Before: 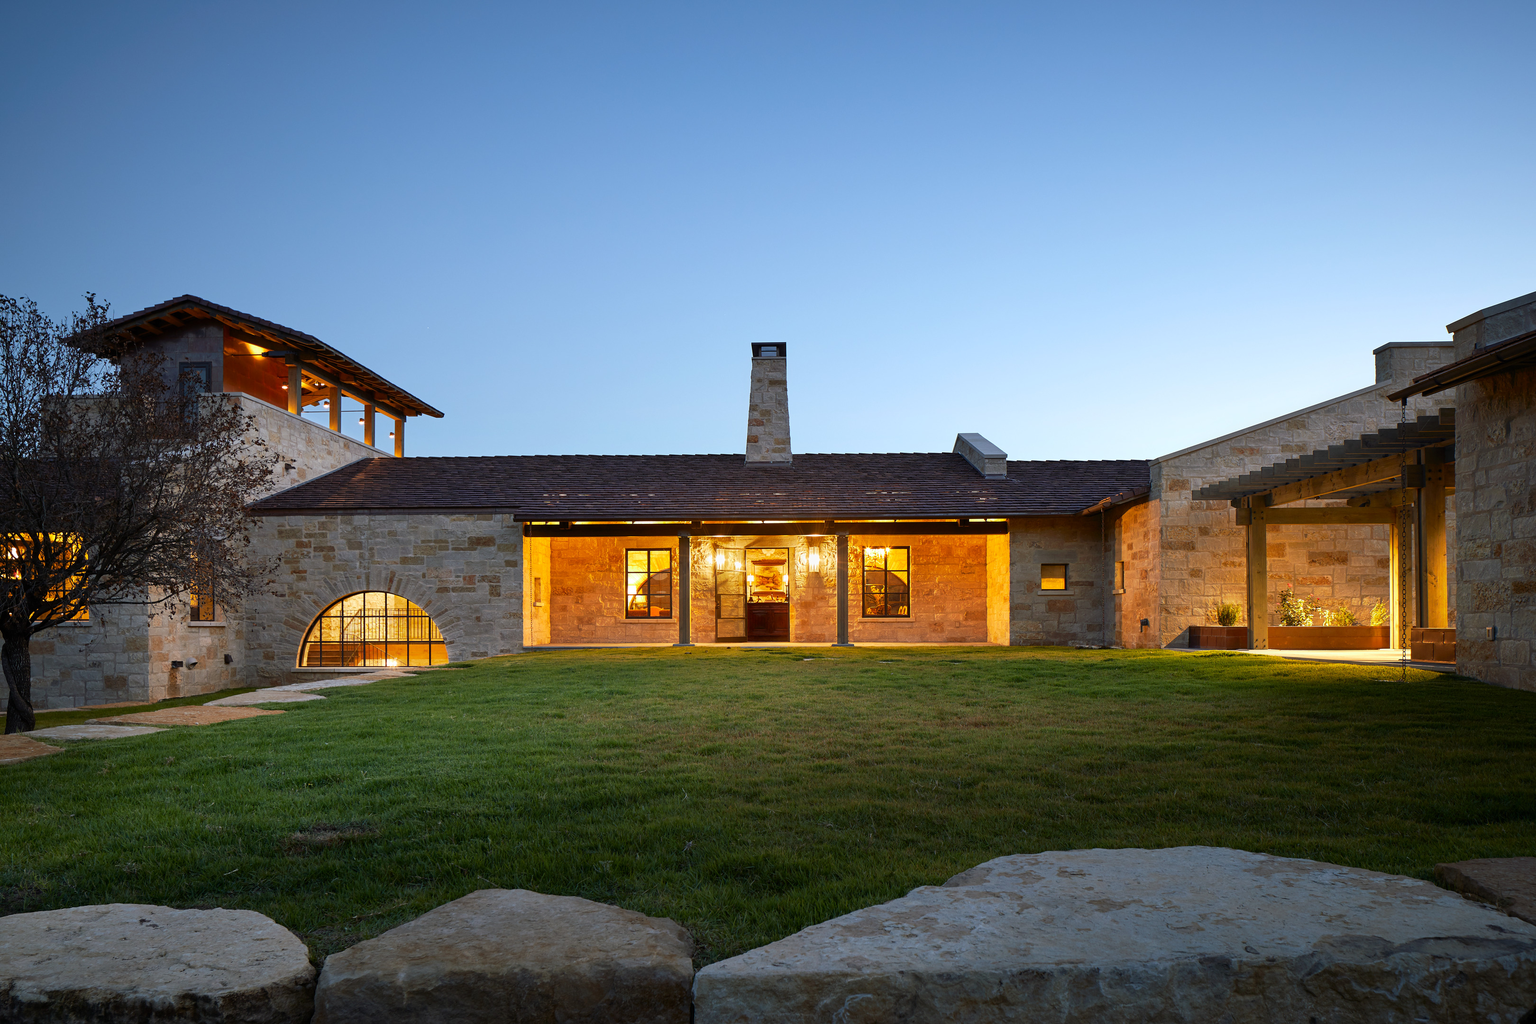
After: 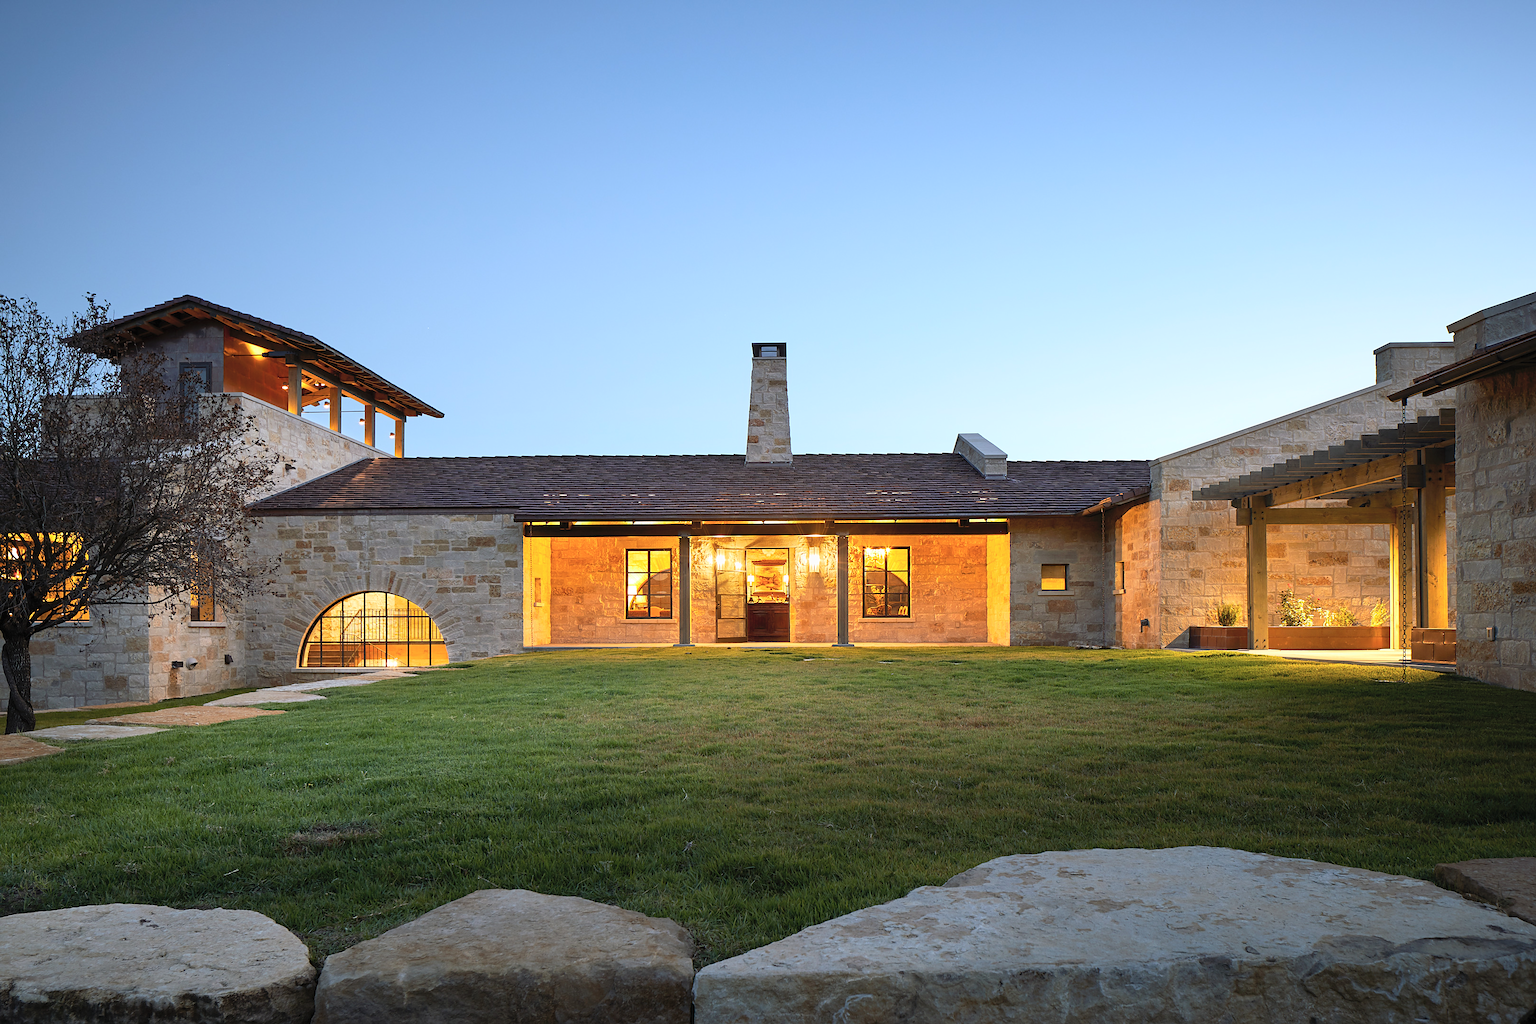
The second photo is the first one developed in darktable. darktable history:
sharpen: radius 1.823, amount 0.405, threshold 1.152
contrast brightness saturation: contrast 0.141, brightness 0.206
